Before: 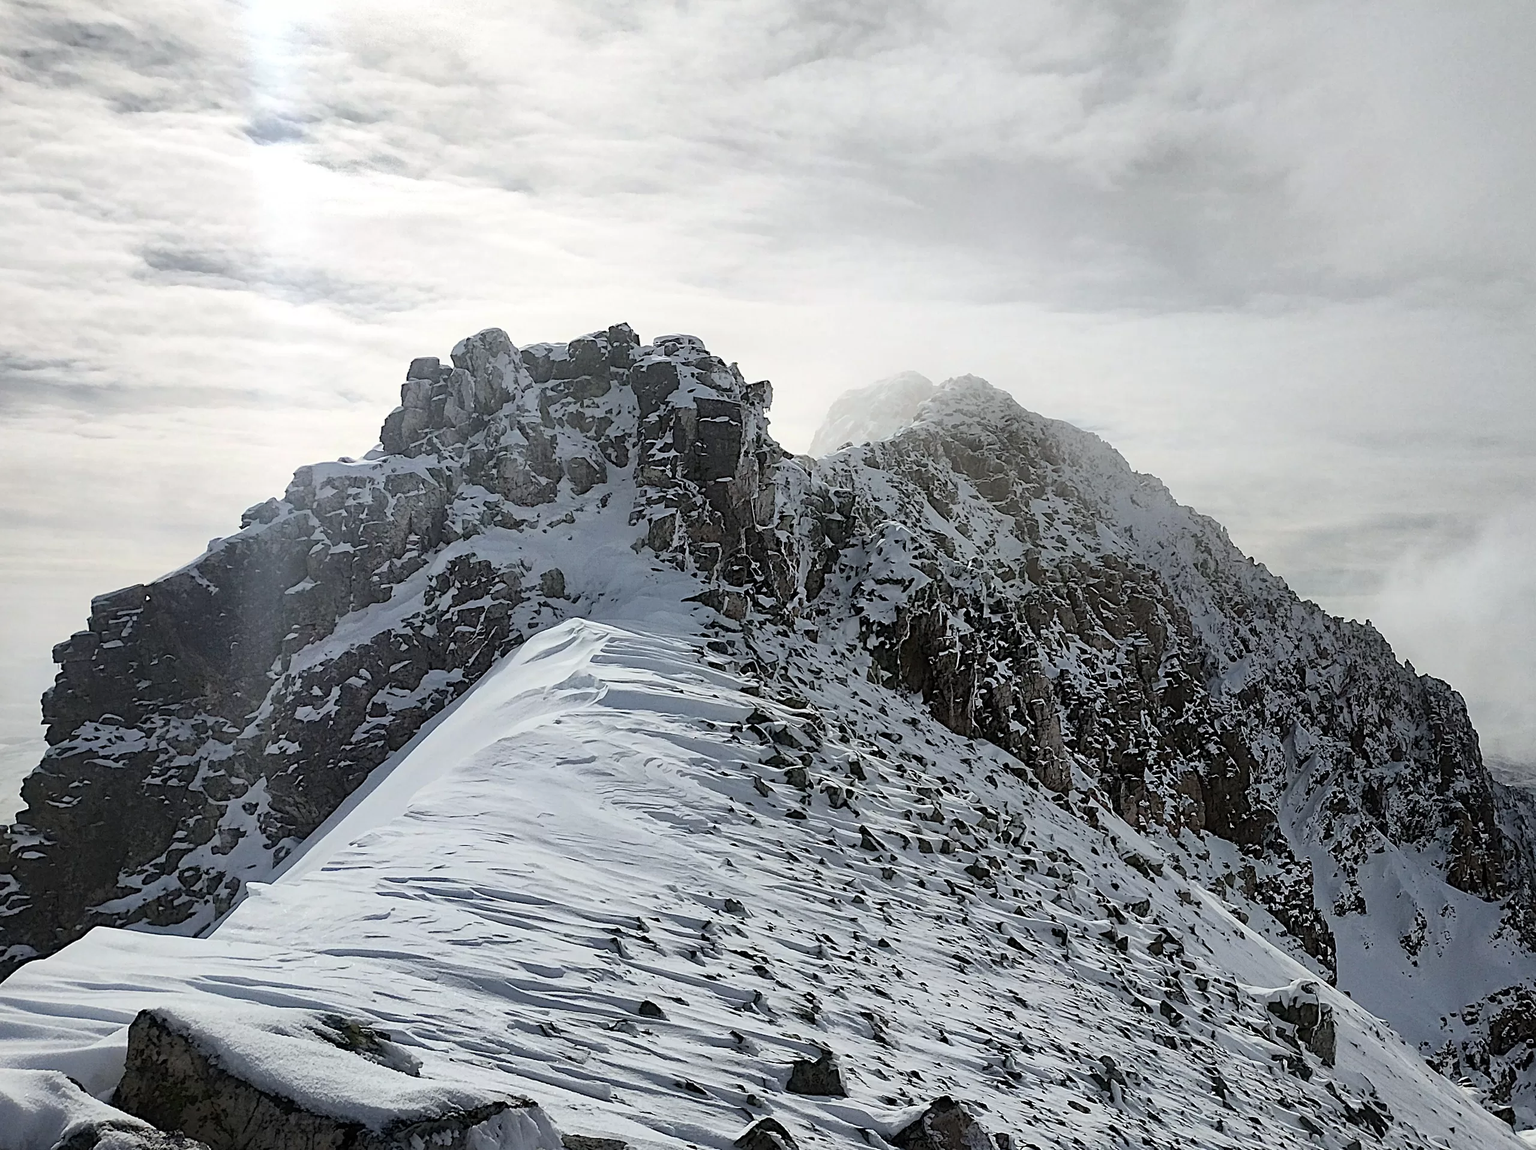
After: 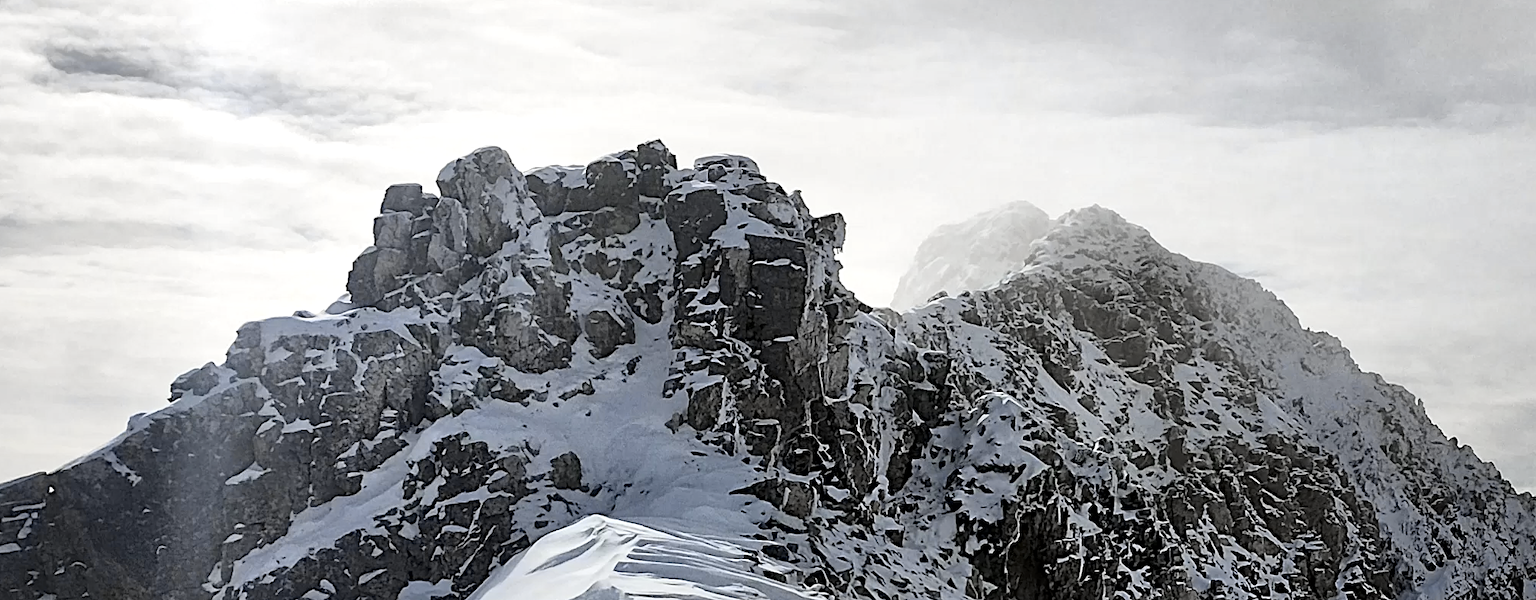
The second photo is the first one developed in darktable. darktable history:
local contrast: mode bilateral grid, contrast 26, coarseness 59, detail 151%, midtone range 0.2
crop: left 7.027%, top 18.552%, right 14.27%, bottom 40.338%
tone curve: curves: ch0 [(0, 0.012) (0.056, 0.046) (0.218, 0.213) (0.606, 0.62) (0.82, 0.846) (1, 1)]; ch1 [(0, 0) (0.226, 0.261) (0.403, 0.437) (0.469, 0.472) (0.495, 0.499) (0.514, 0.504) (0.545, 0.555) (0.59, 0.598) (0.714, 0.733) (1, 1)]; ch2 [(0, 0) (0.269, 0.299) (0.459, 0.45) (0.498, 0.499) (0.523, 0.512) (0.568, 0.558) (0.634, 0.617) (0.702, 0.662) (0.781, 0.775) (1, 1)], color space Lab, independent channels, preserve colors none
